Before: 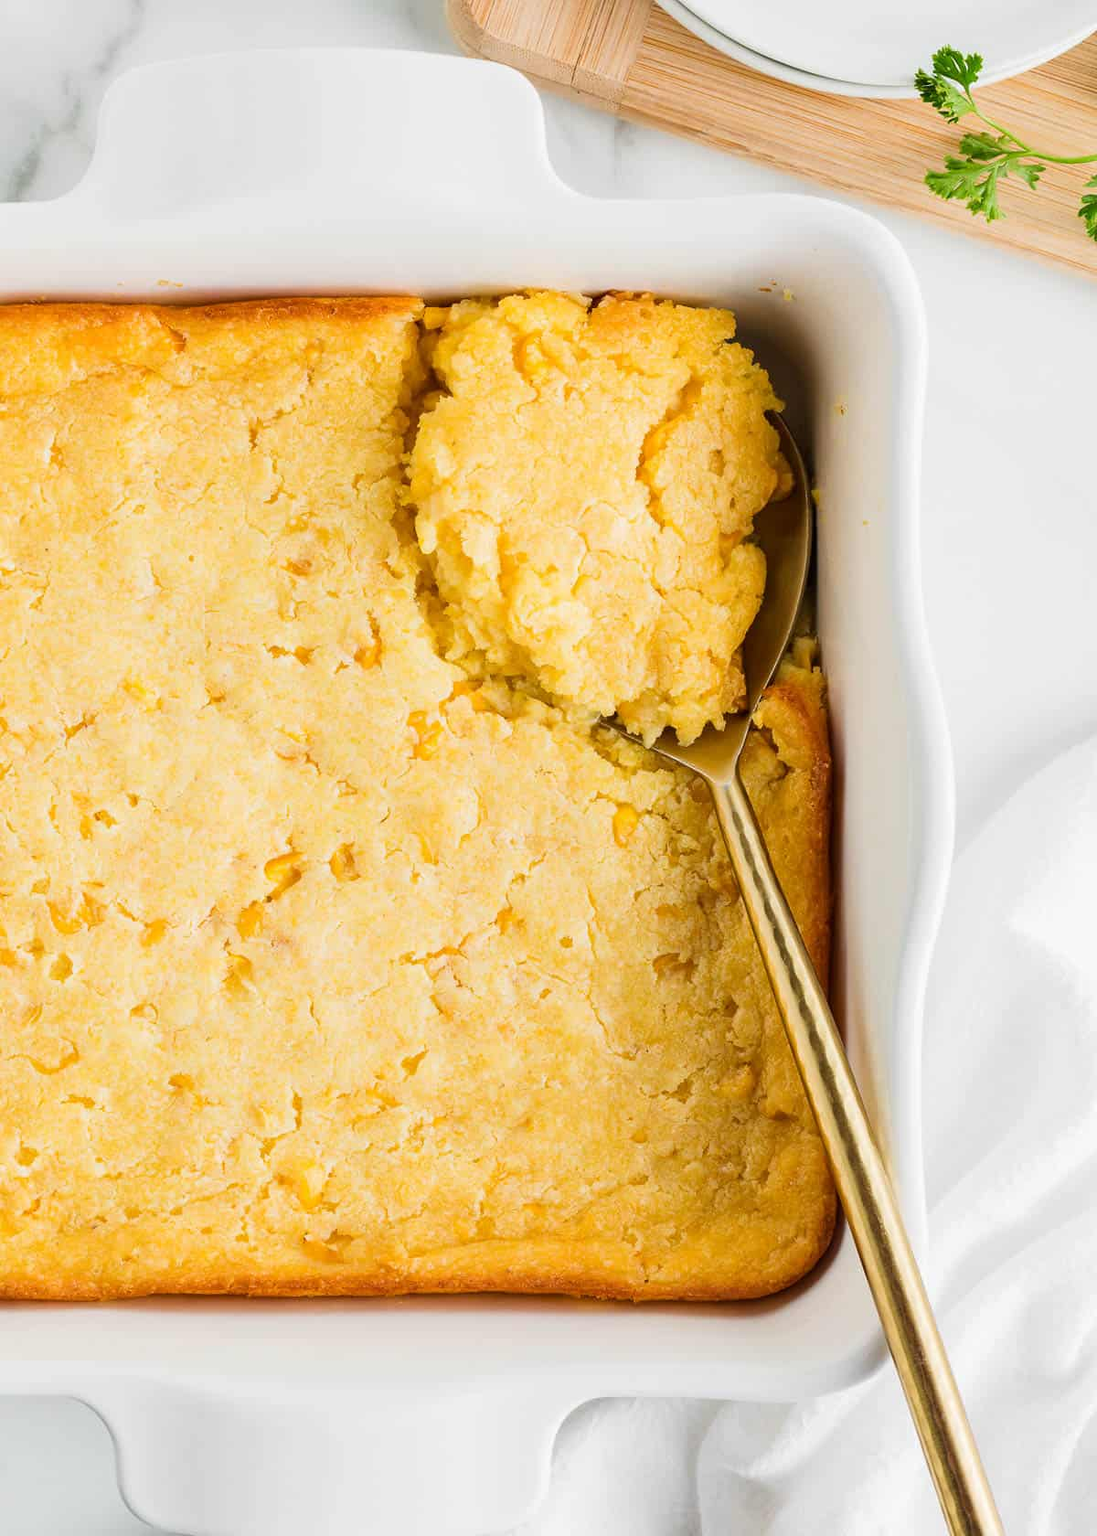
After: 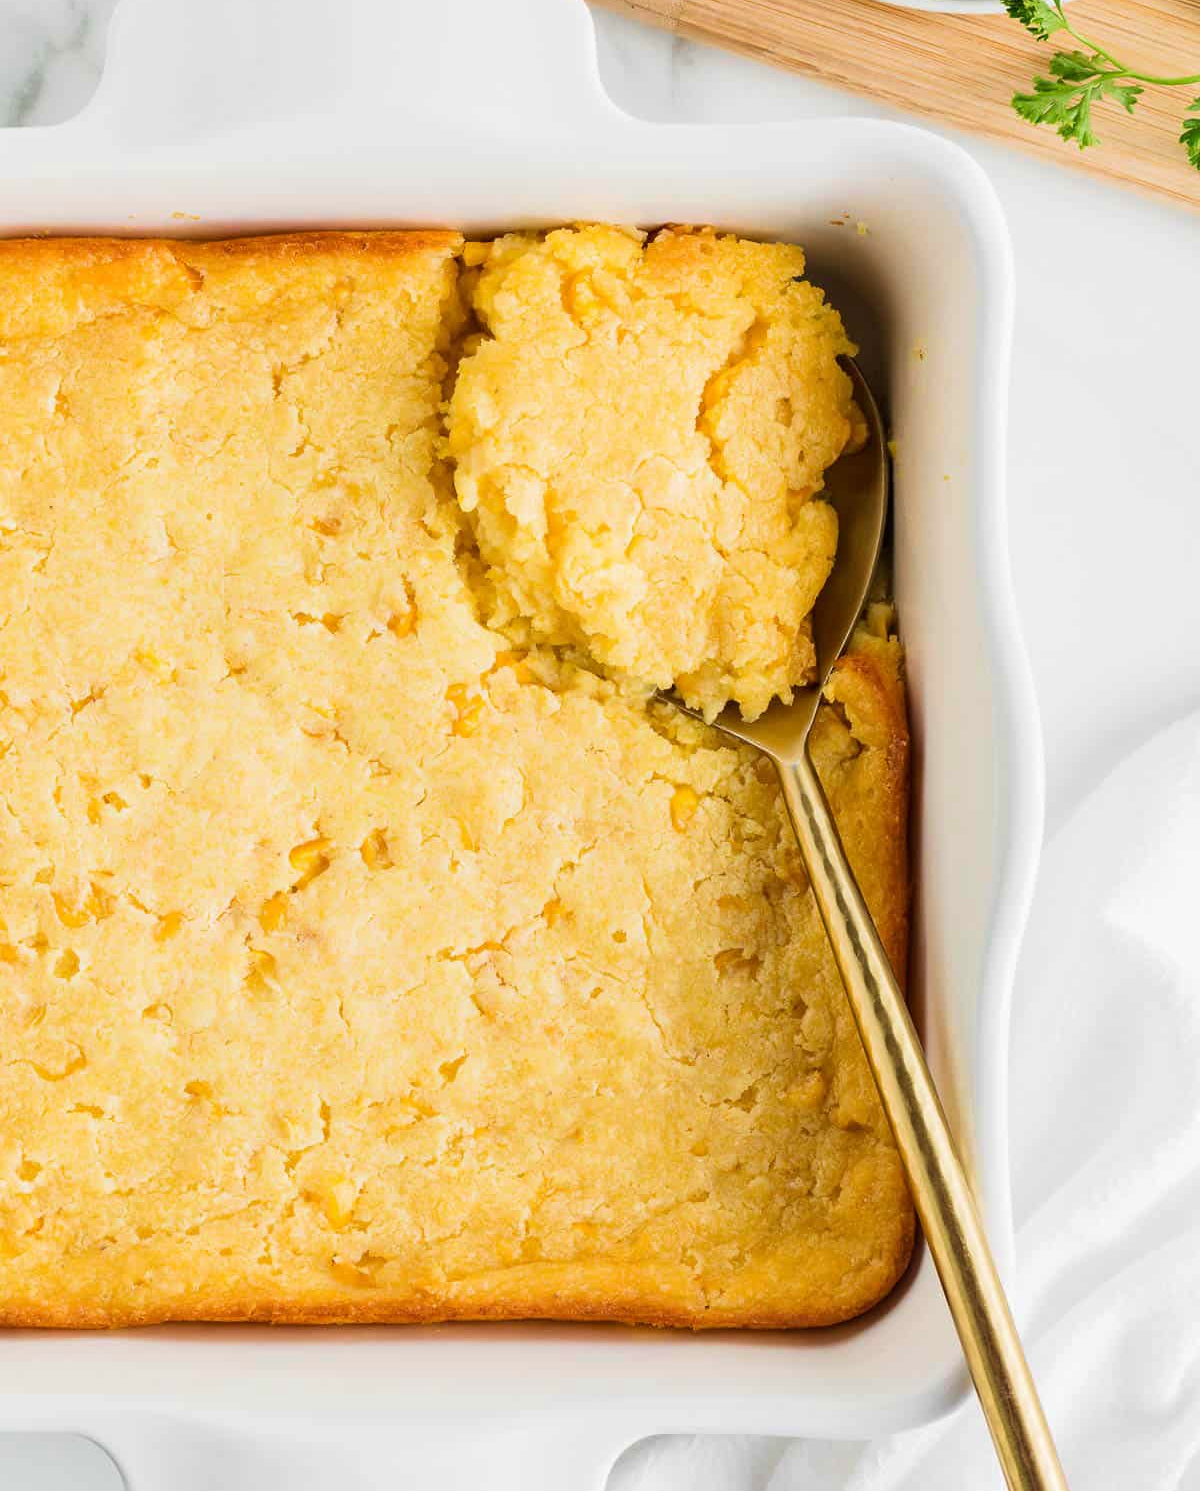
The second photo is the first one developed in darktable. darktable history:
velvia: on, module defaults
crop and rotate: top 5.609%, bottom 5.609%
